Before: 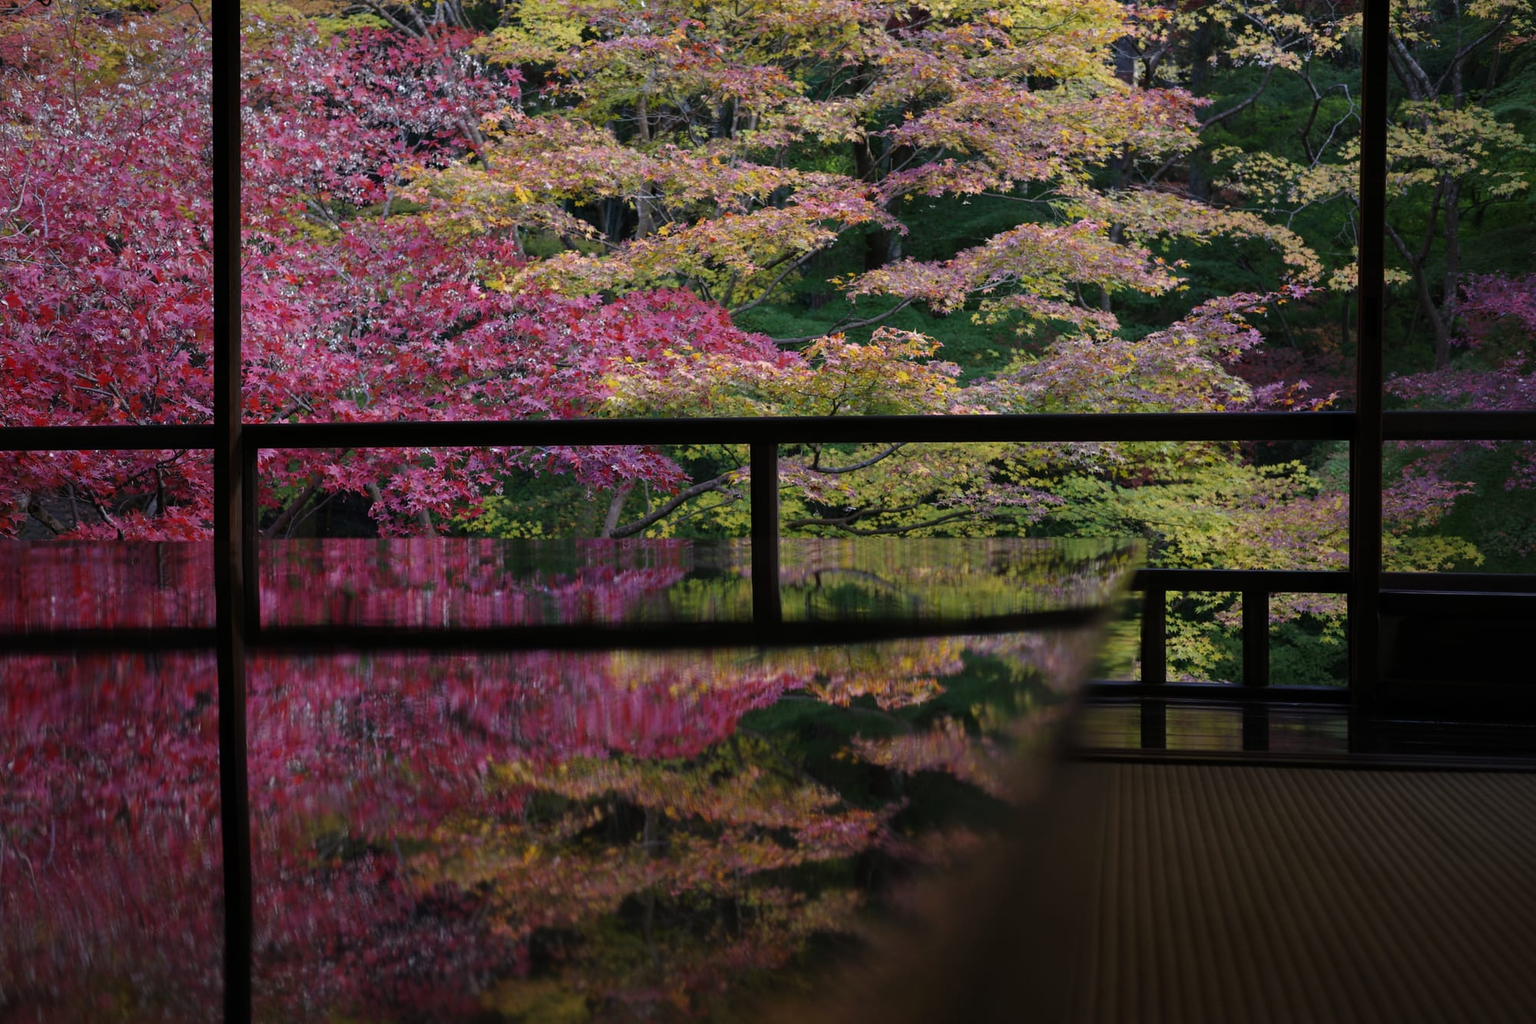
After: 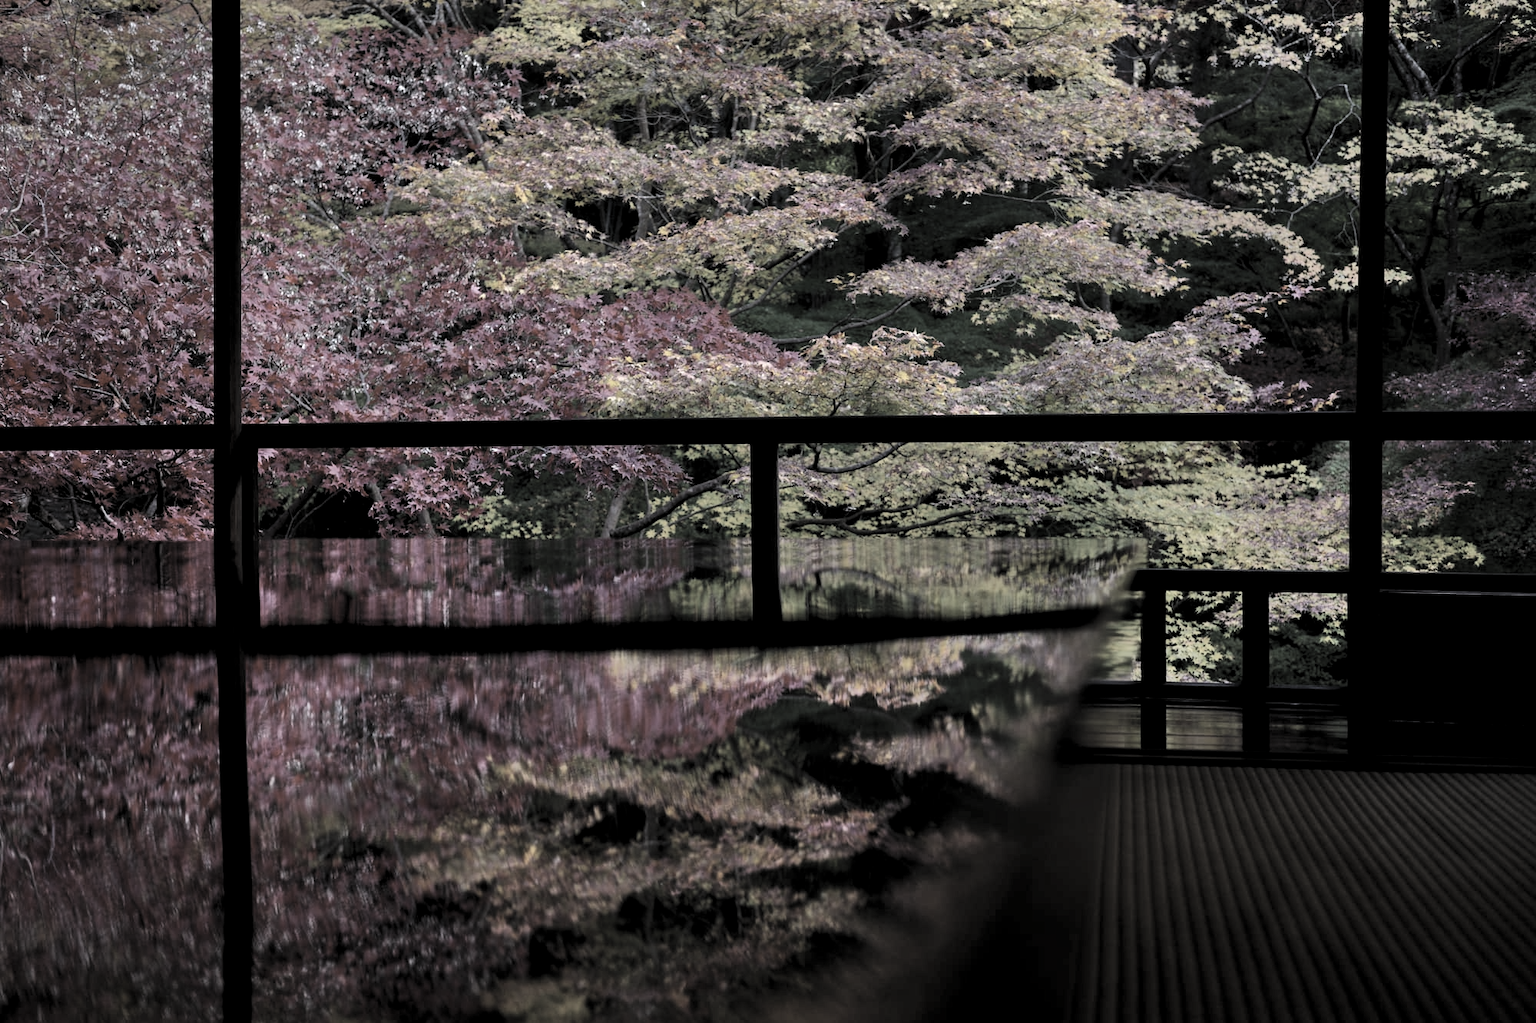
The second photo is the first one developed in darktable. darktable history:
shadows and highlights: radius 133.59, highlights color adjustment 33.03%, soften with gaussian
levels: levels [0.129, 0.519, 0.867]
contrast brightness saturation: contrast -0.097, brightness 0.046, saturation 0.076
color correction: highlights b* 0.022, saturation 0.299
